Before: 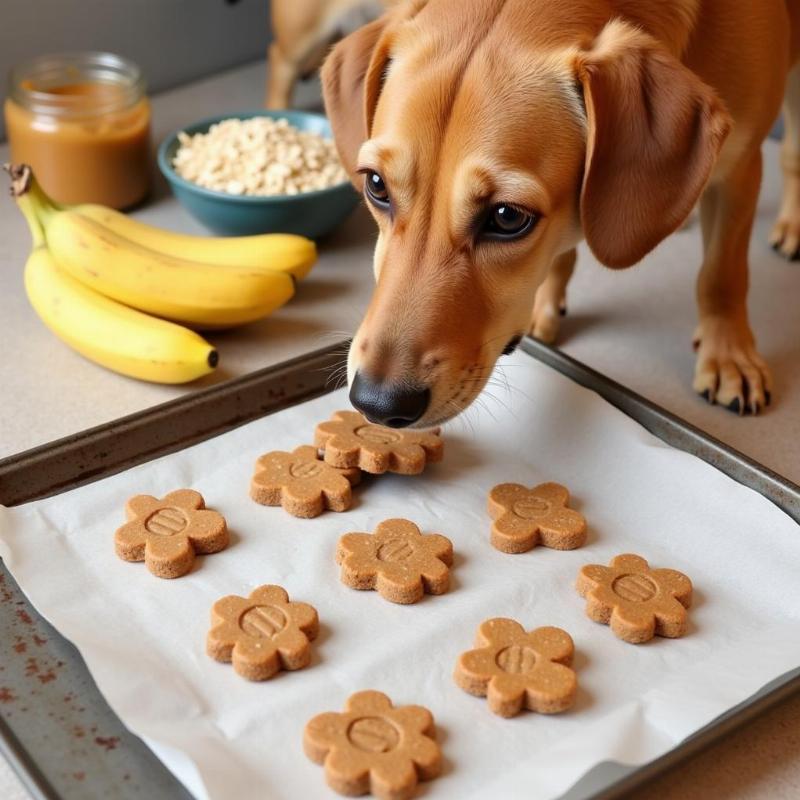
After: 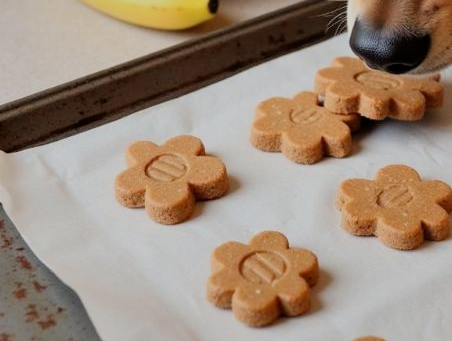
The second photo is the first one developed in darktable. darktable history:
filmic rgb: black relative exposure -7.65 EV, white relative exposure 4.56 EV, threshold 5.94 EV, hardness 3.61, enable highlight reconstruction true
shadows and highlights: low approximation 0.01, soften with gaussian
crop: top 44.295%, right 43.425%, bottom 13.007%
